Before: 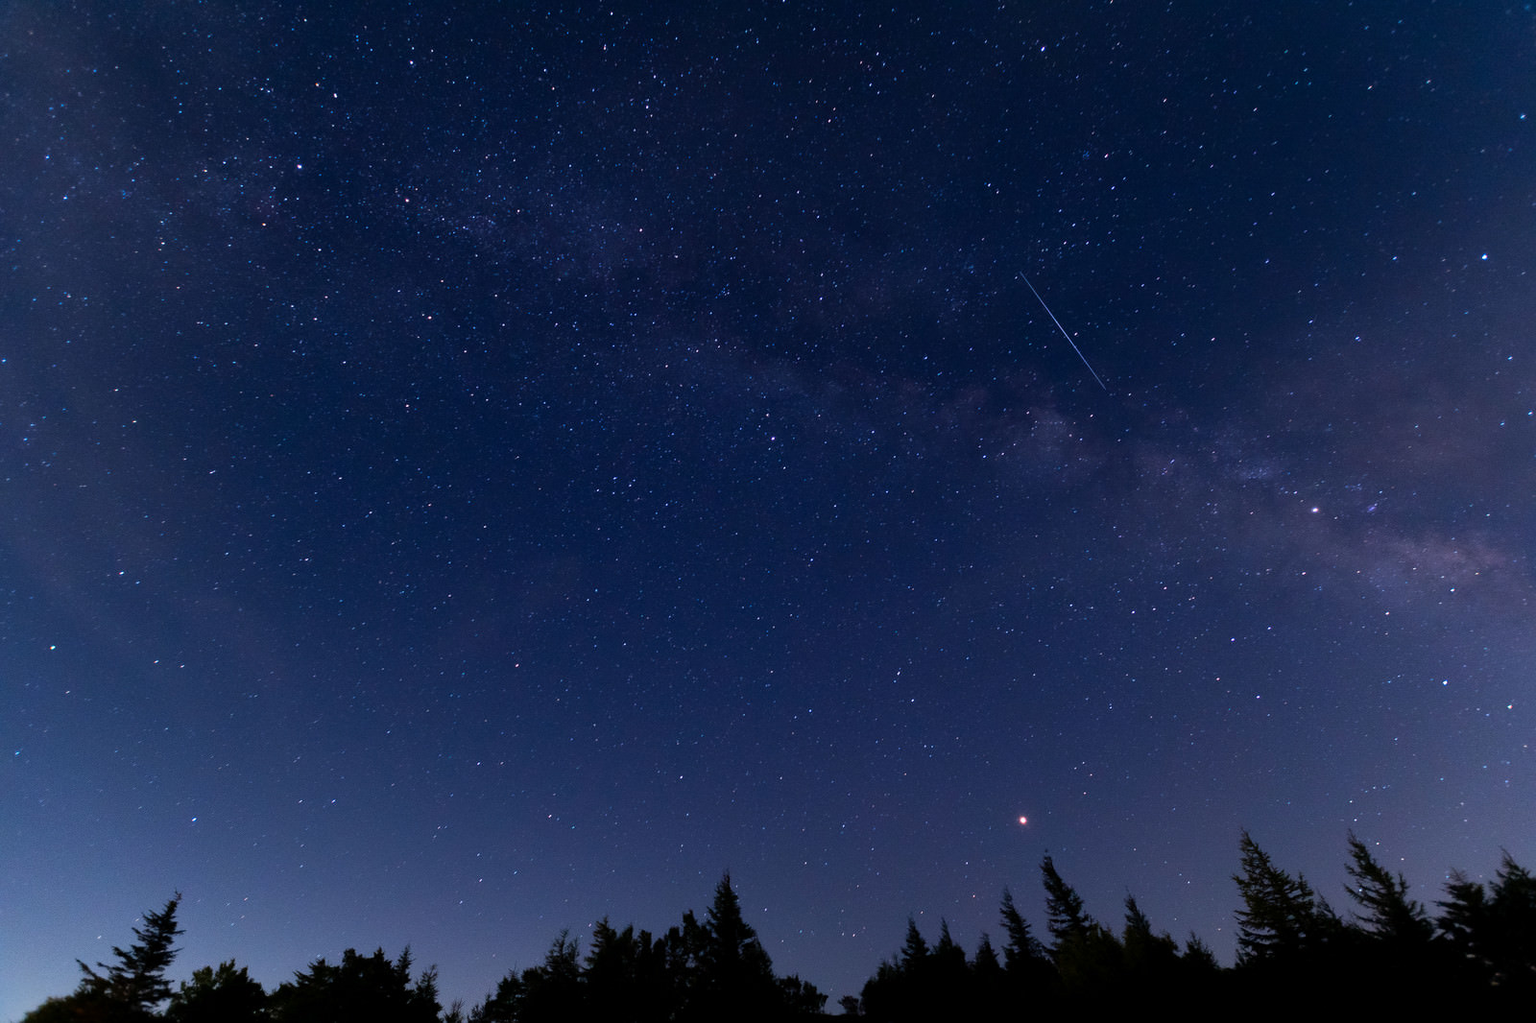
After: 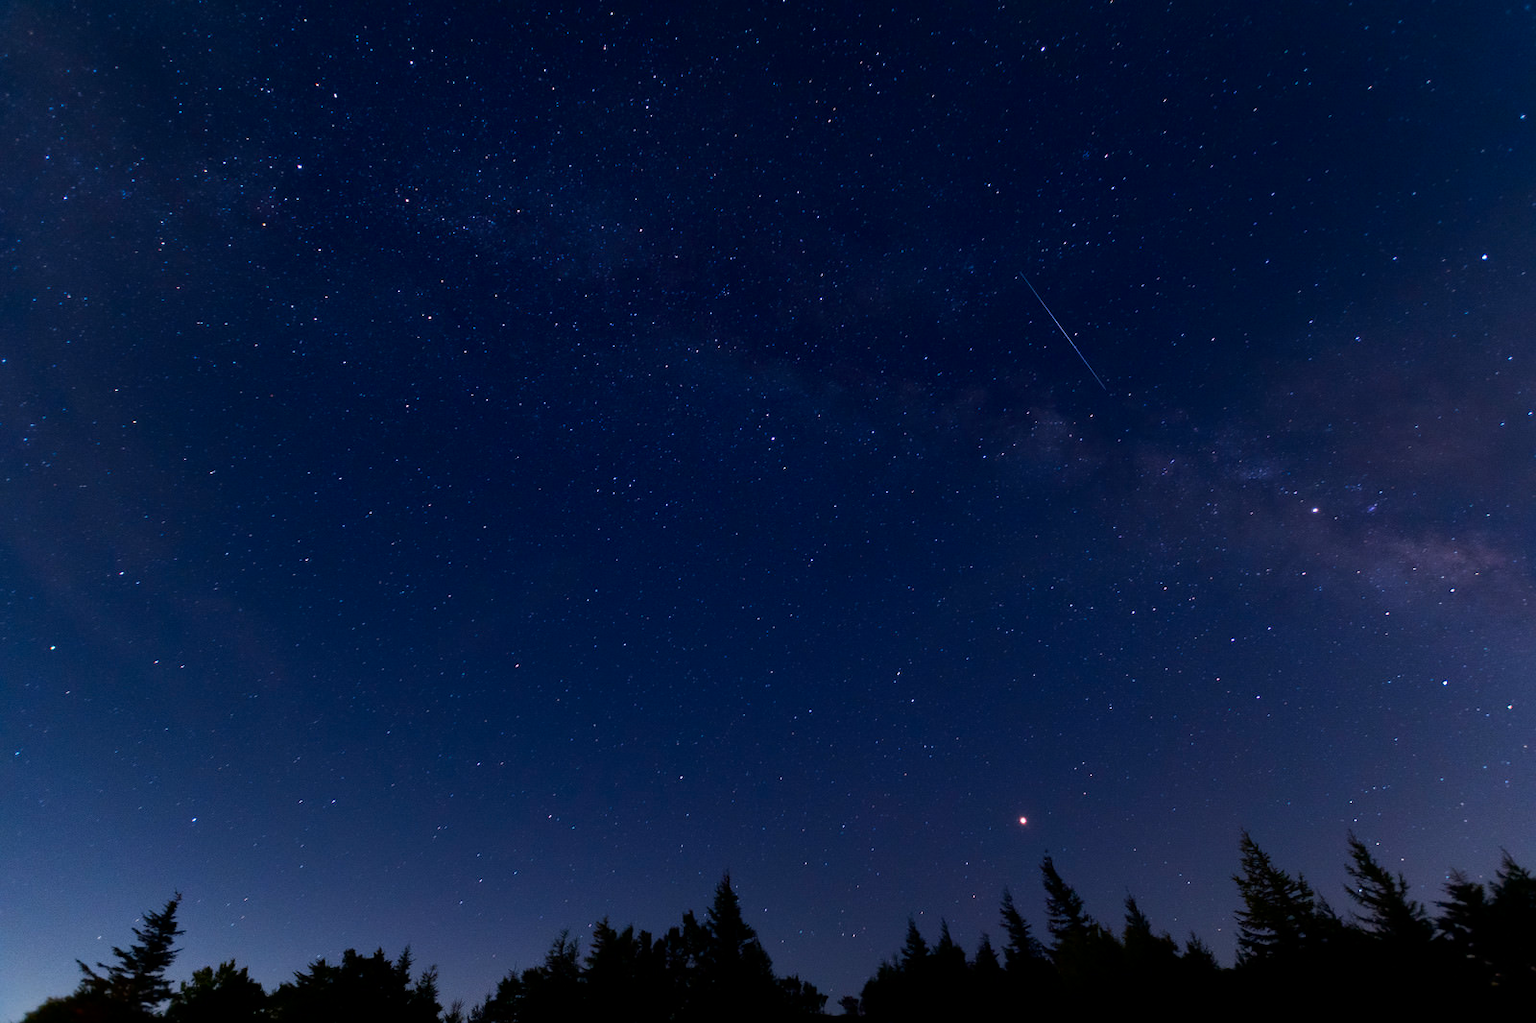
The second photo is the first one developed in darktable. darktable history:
contrast brightness saturation: contrast 0.065, brightness -0.128, saturation 0.056
